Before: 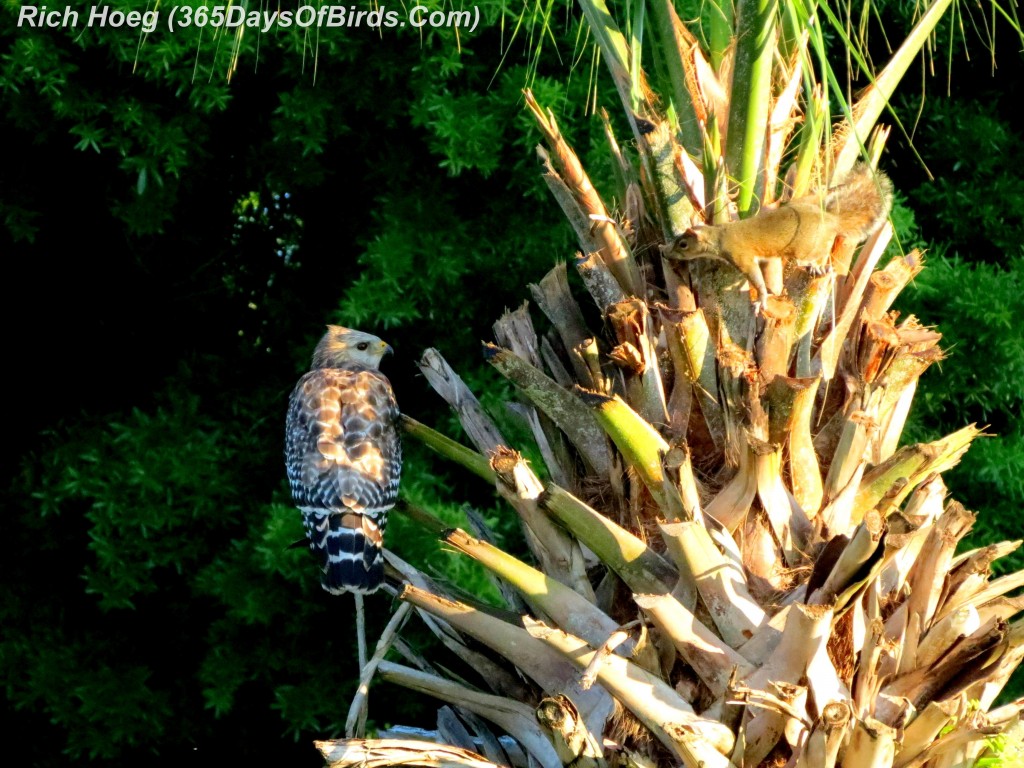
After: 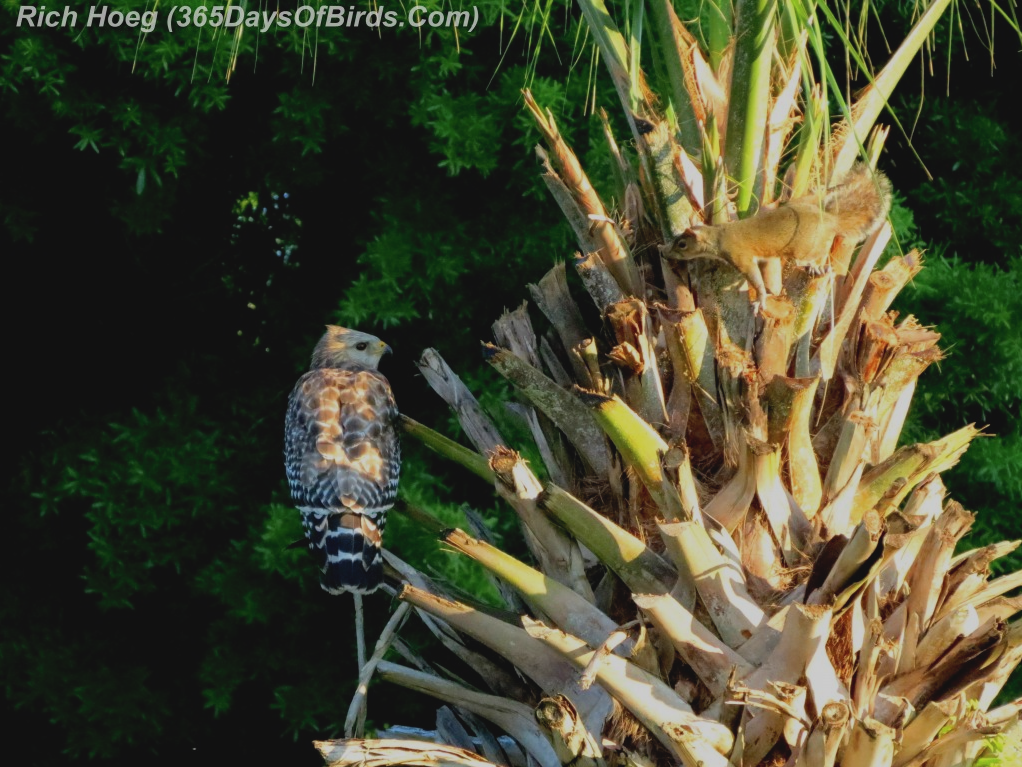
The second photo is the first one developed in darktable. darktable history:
crop and rotate: left 0.126%
contrast brightness saturation: contrast -0.1, saturation -0.1
exposure: exposure -0.582 EV, compensate highlight preservation false
